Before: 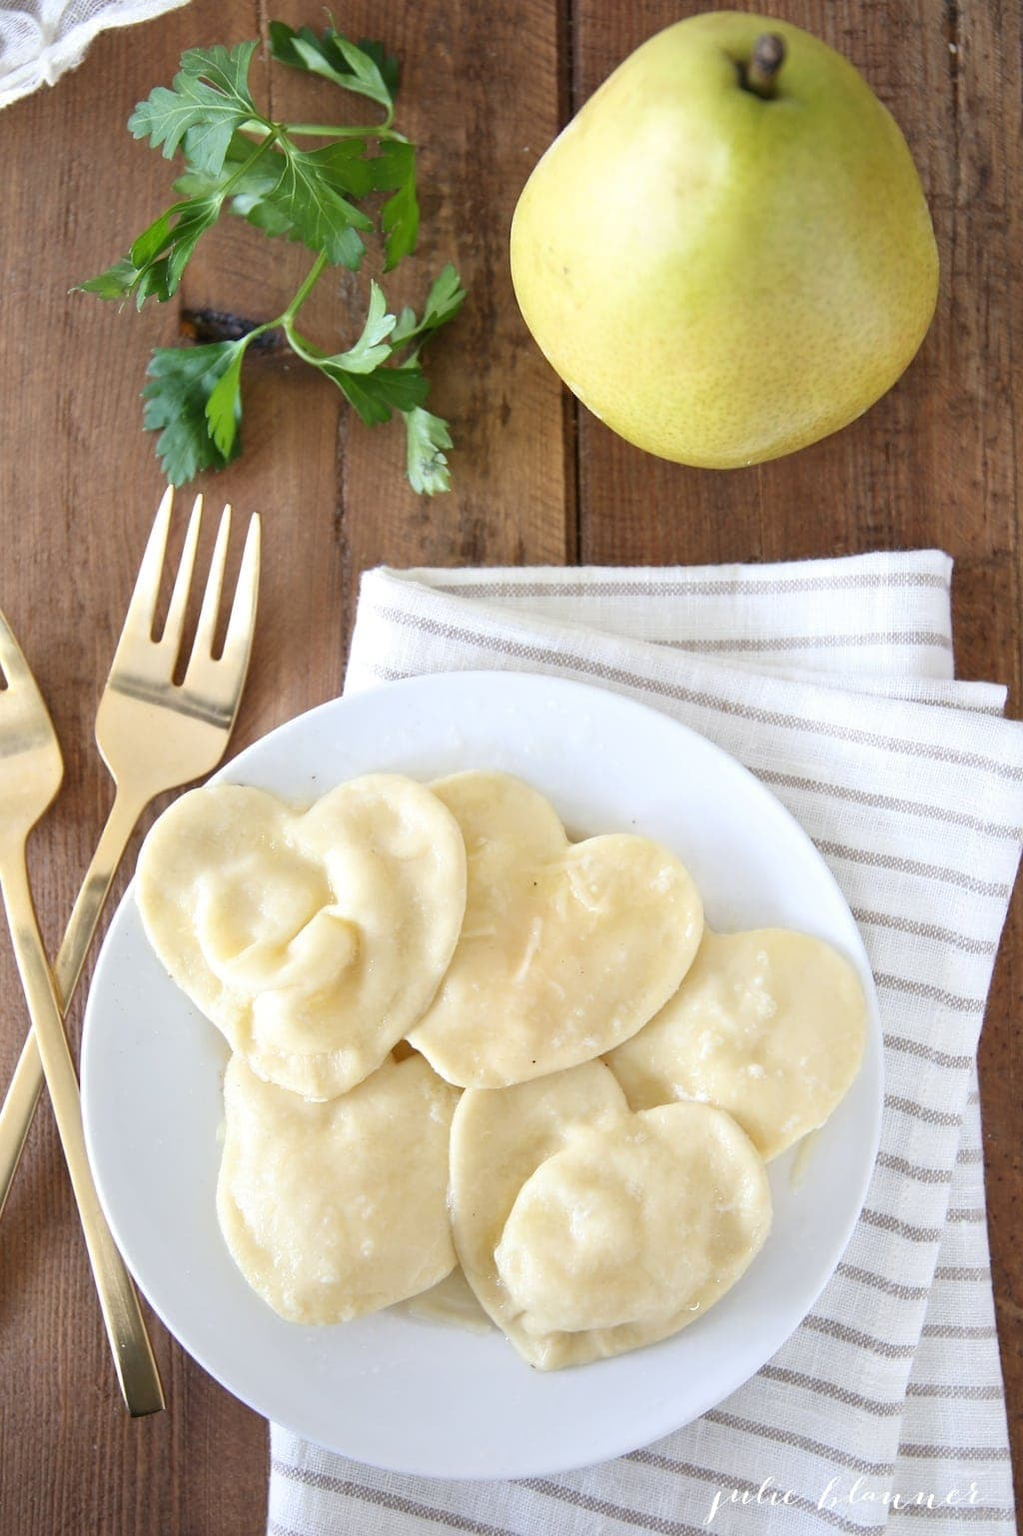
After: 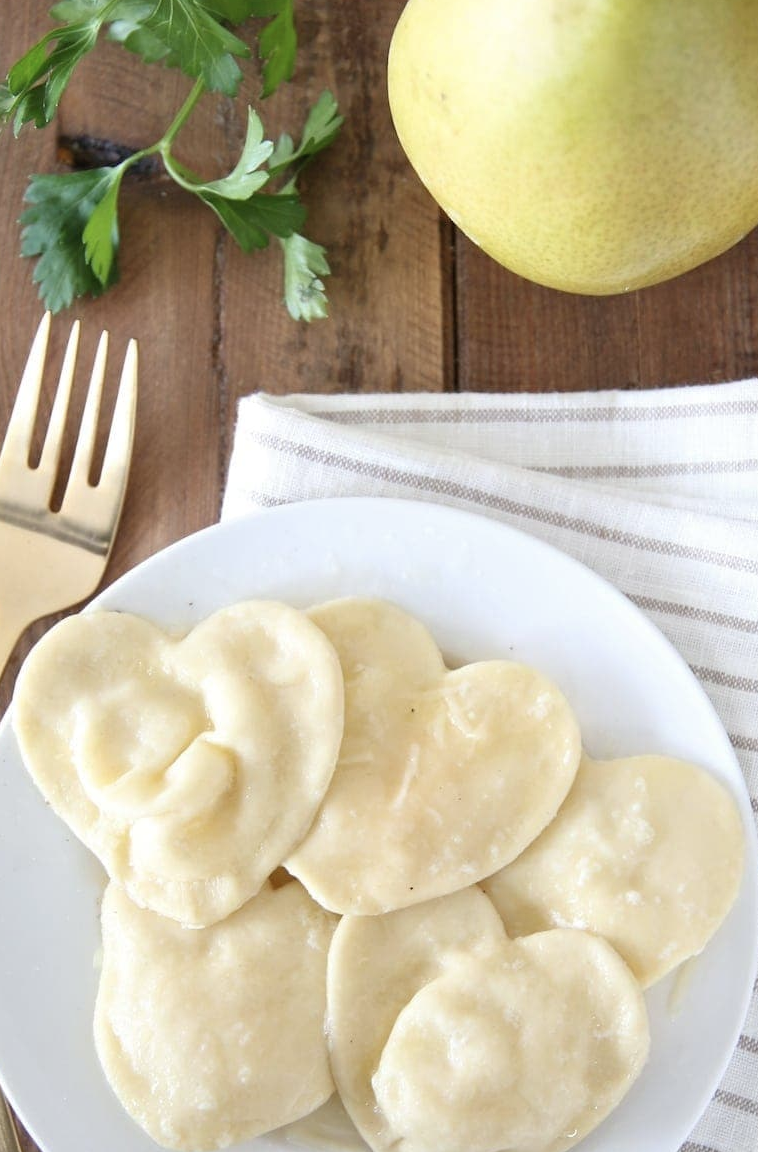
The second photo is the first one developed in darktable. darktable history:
crop and rotate: left 12.026%, top 11.357%, right 13.914%, bottom 13.643%
color correction: highlights b* 0.032, saturation 0.858
